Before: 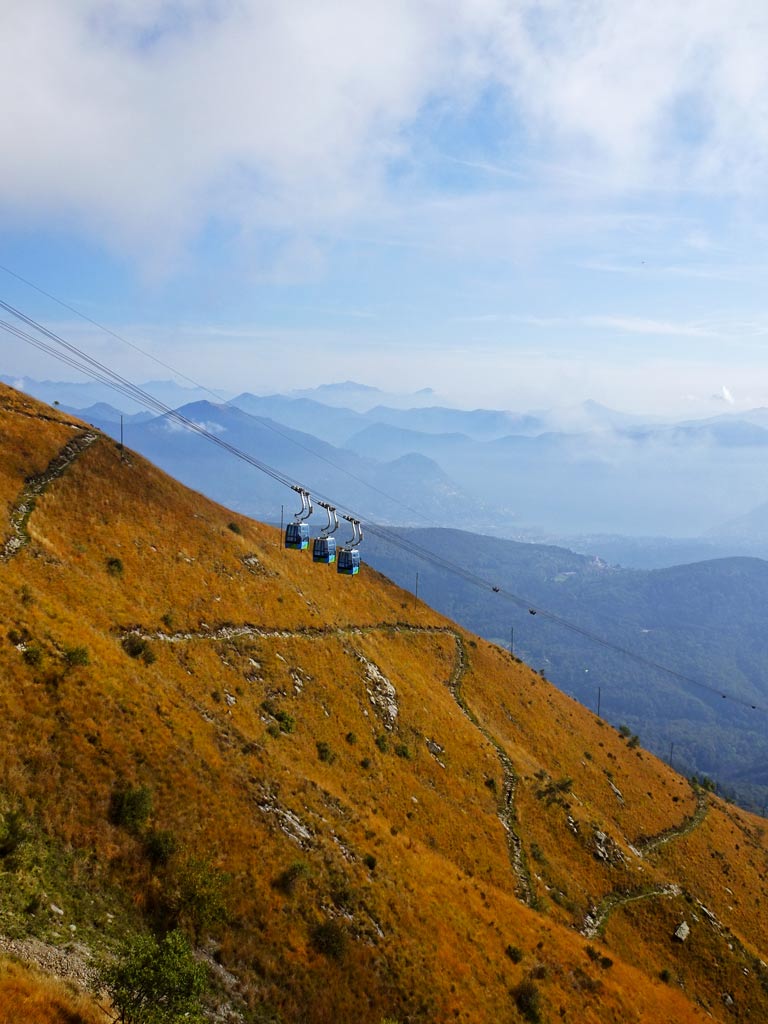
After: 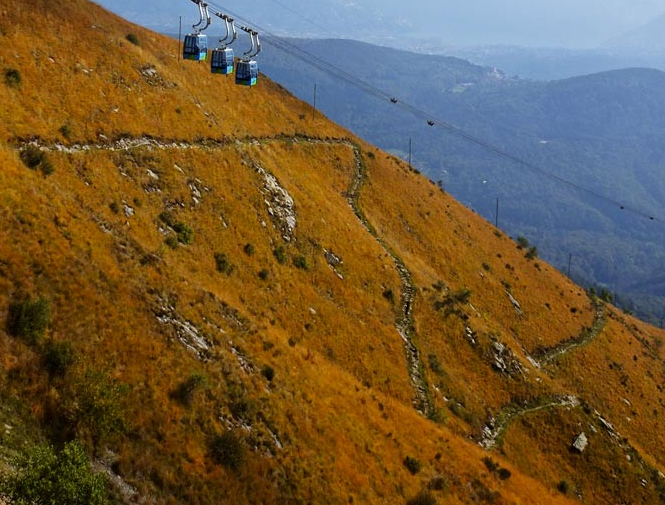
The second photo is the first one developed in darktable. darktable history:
crop and rotate: left 13.301%, top 47.831%, bottom 2.772%
